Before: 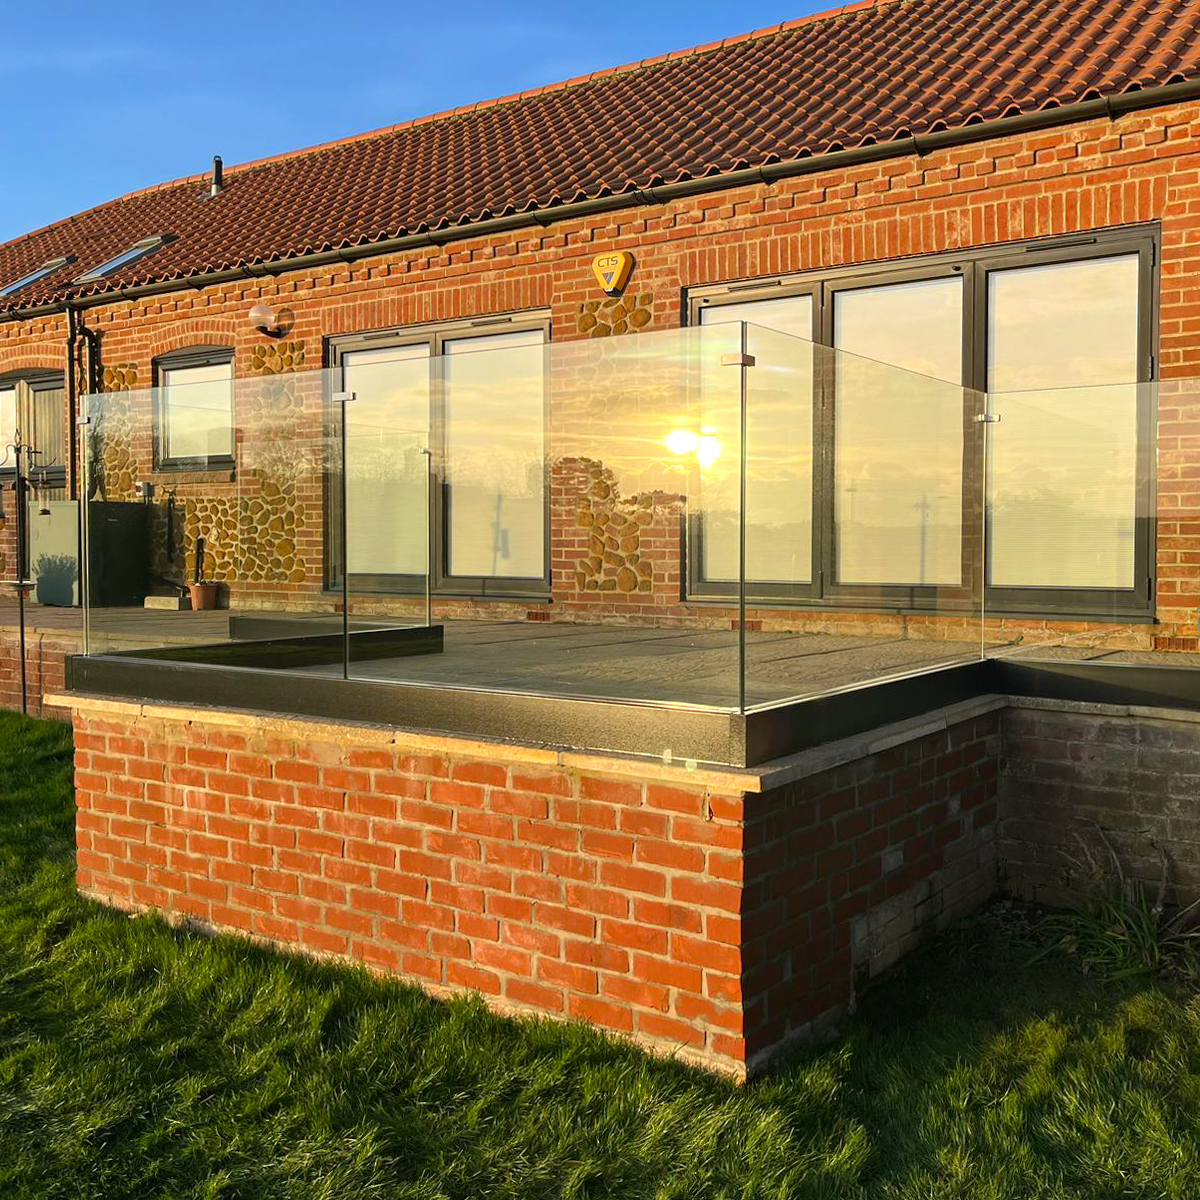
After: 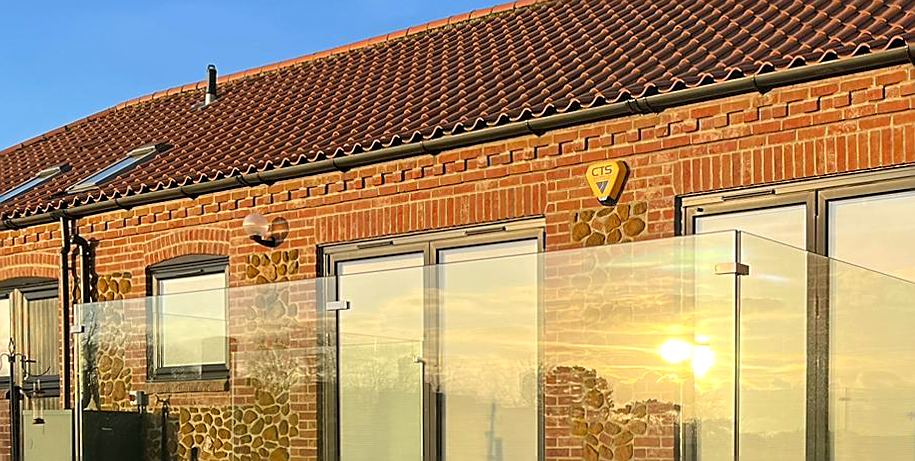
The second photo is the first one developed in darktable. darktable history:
levels: levels [0, 0.499, 1]
sharpen: on, module defaults
crop: left 0.529%, top 7.637%, right 23.188%, bottom 53.884%
